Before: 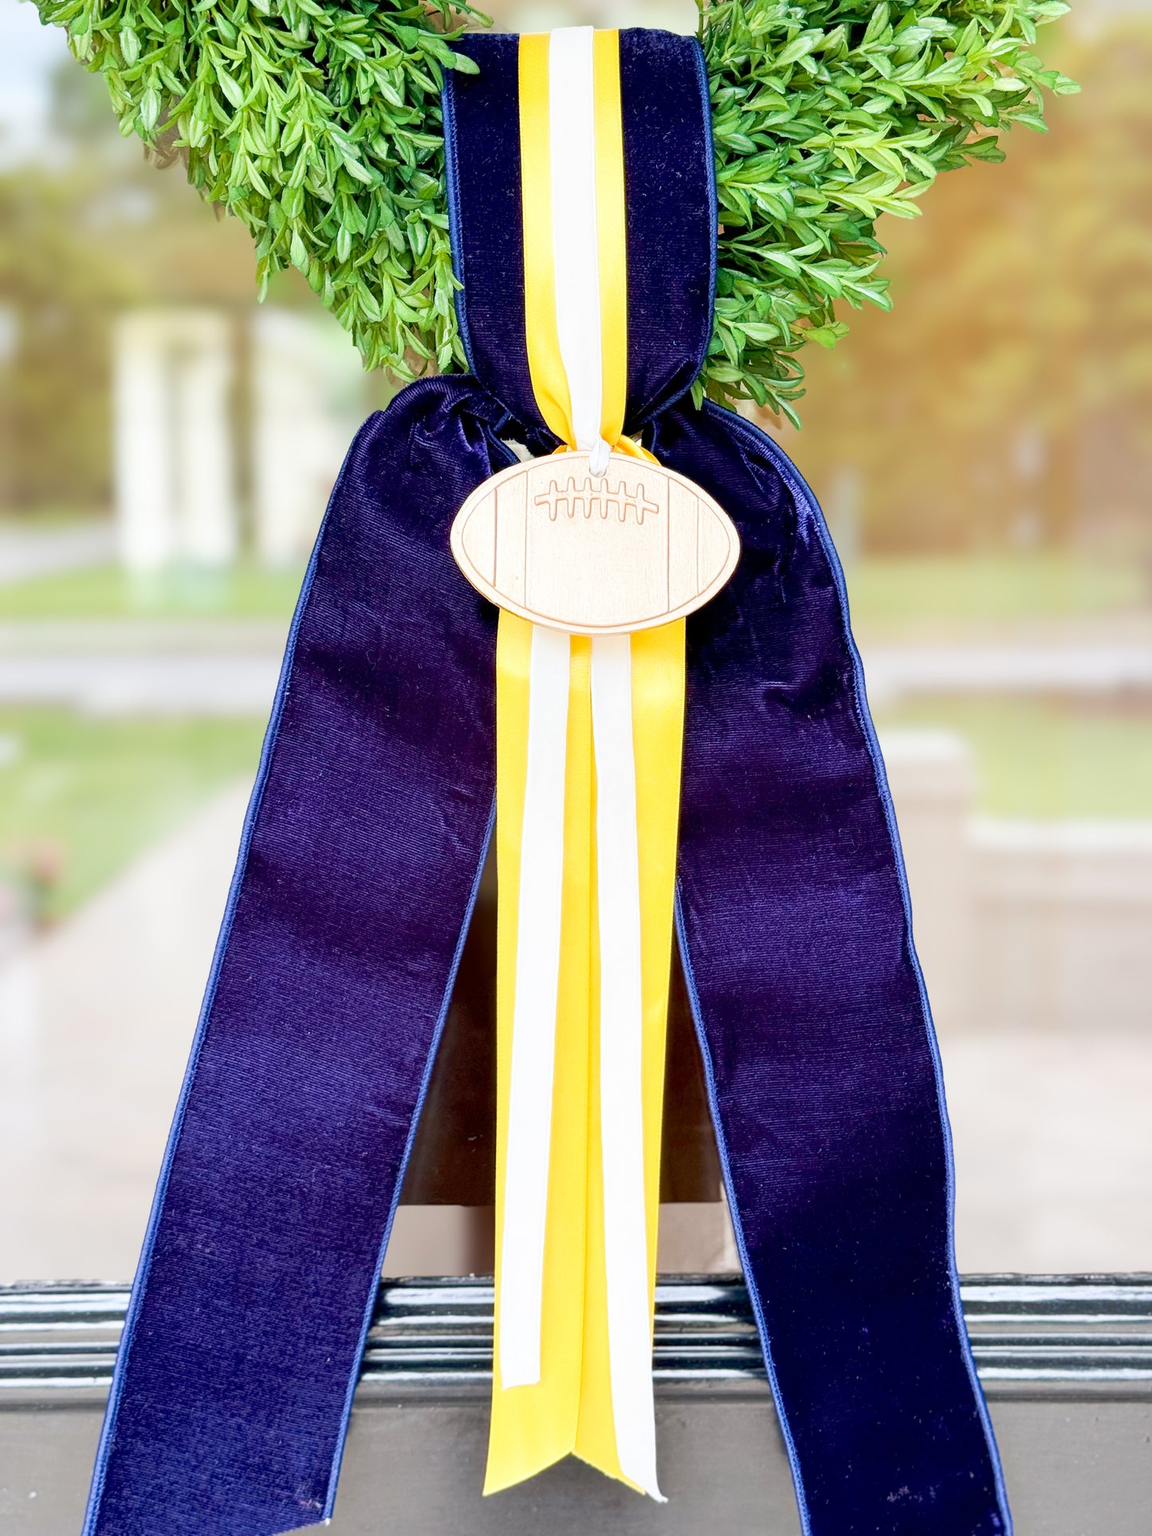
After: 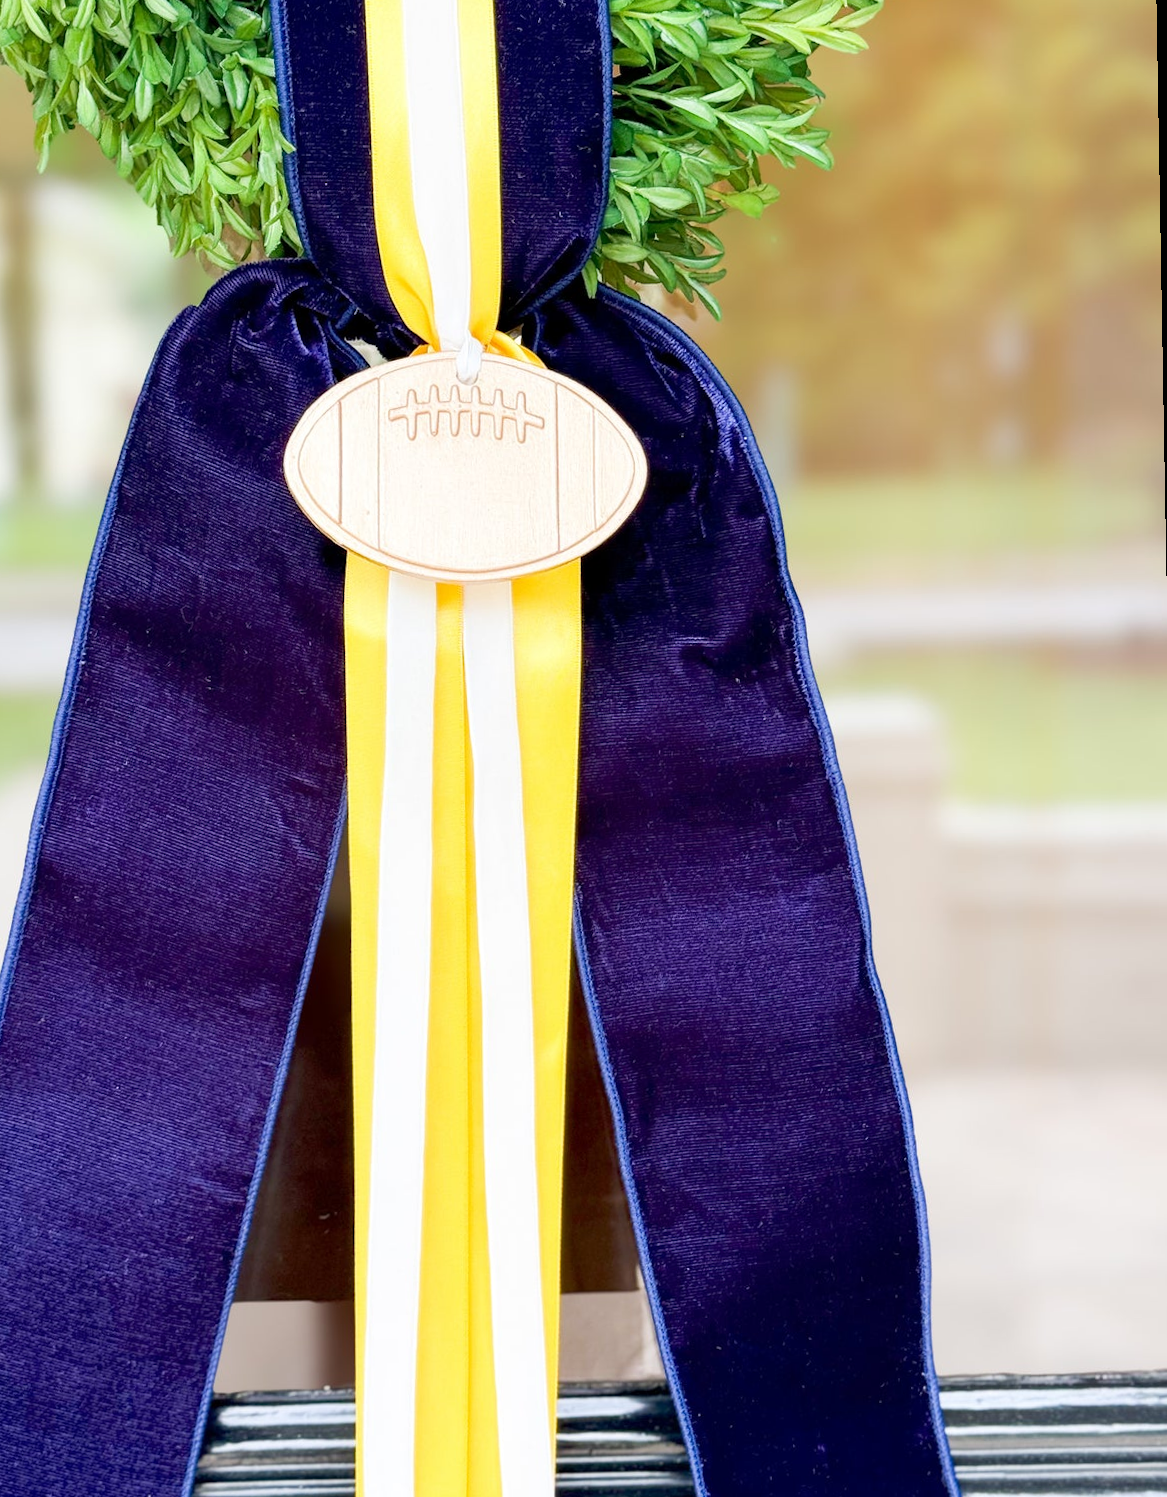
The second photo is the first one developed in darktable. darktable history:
rotate and perspective: rotation -1°, crop left 0.011, crop right 0.989, crop top 0.025, crop bottom 0.975
crop: left 19.159%, top 9.58%, bottom 9.58%
